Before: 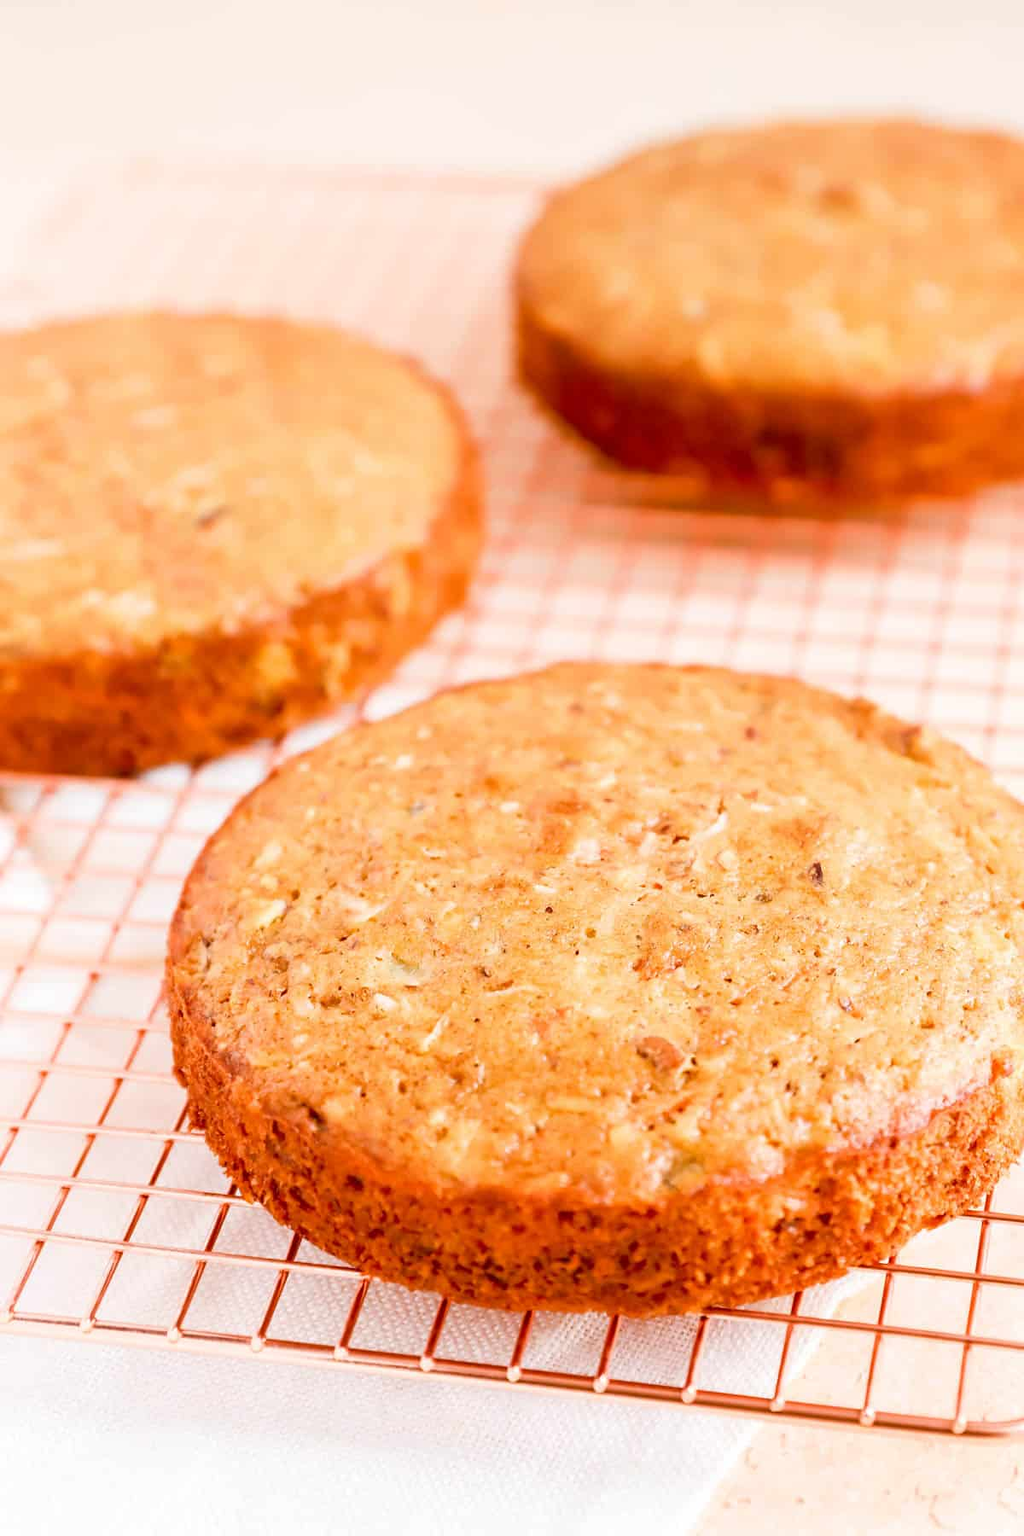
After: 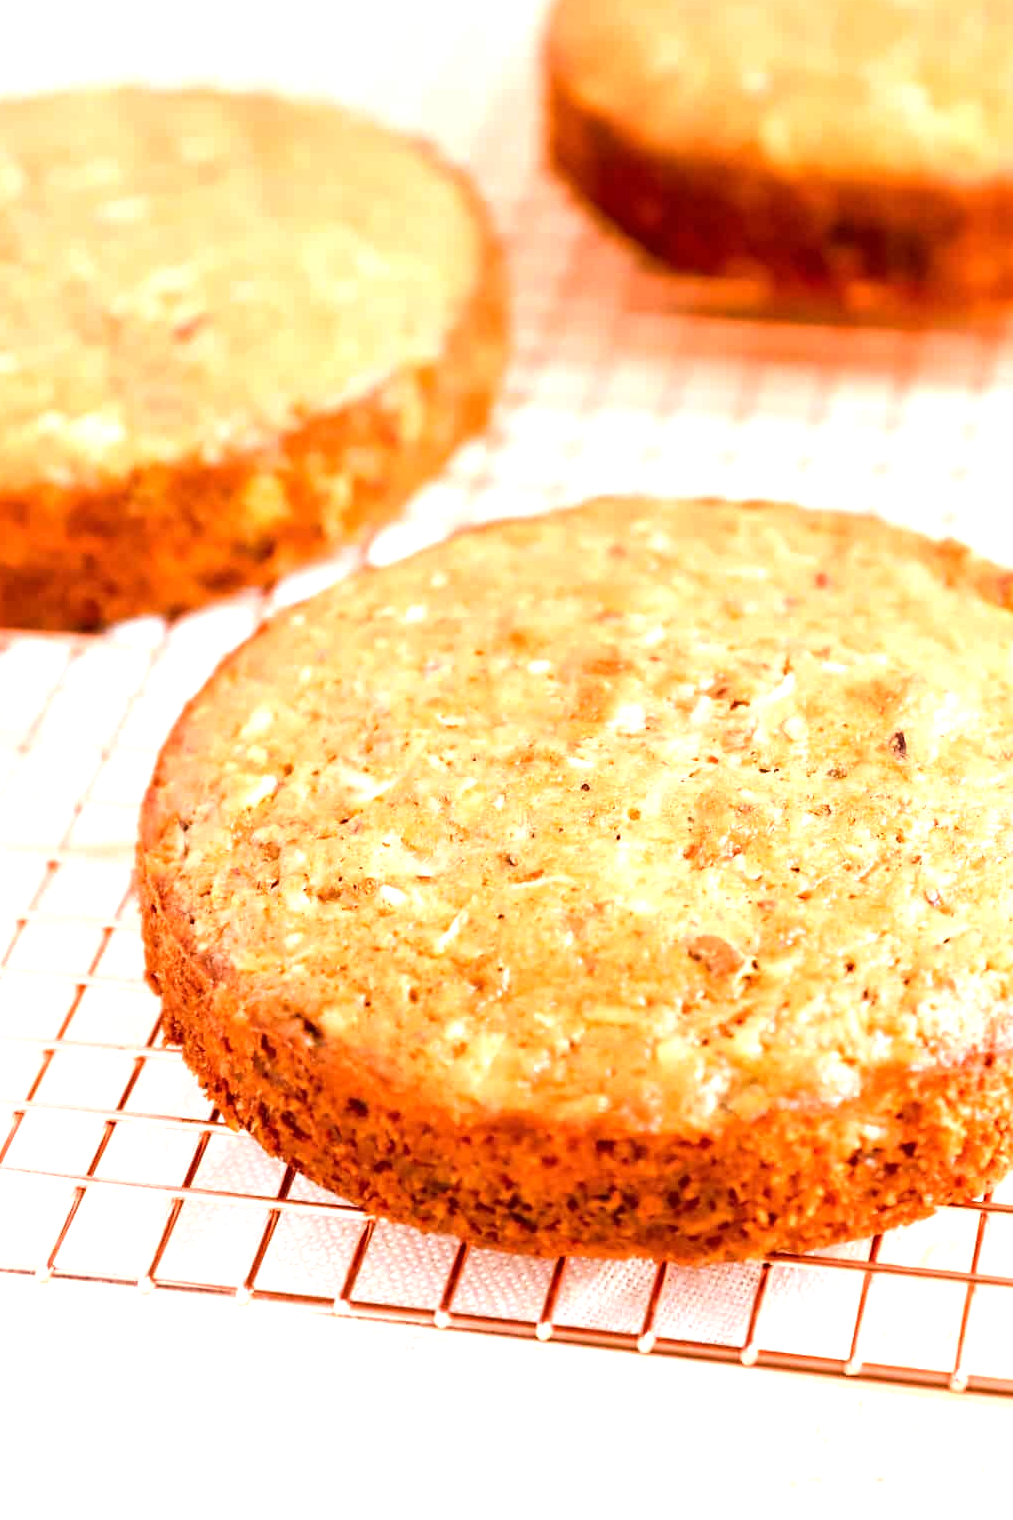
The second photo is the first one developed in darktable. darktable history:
crop and rotate: left 4.842%, top 15.51%, right 10.668%
tone equalizer: -8 EV -0.75 EV, -7 EV -0.7 EV, -6 EV -0.6 EV, -5 EV -0.4 EV, -3 EV 0.4 EV, -2 EV 0.6 EV, -1 EV 0.7 EV, +0 EV 0.75 EV, edges refinement/feathering 500, mask exposure compensation -1.57 EV, preserve details no
